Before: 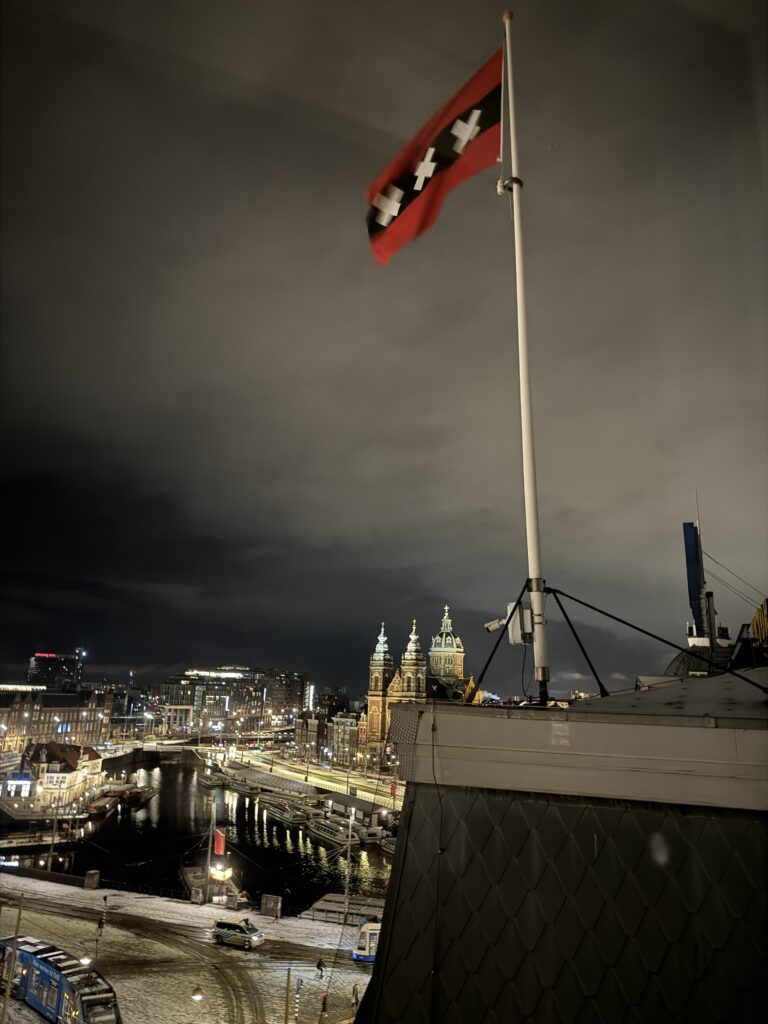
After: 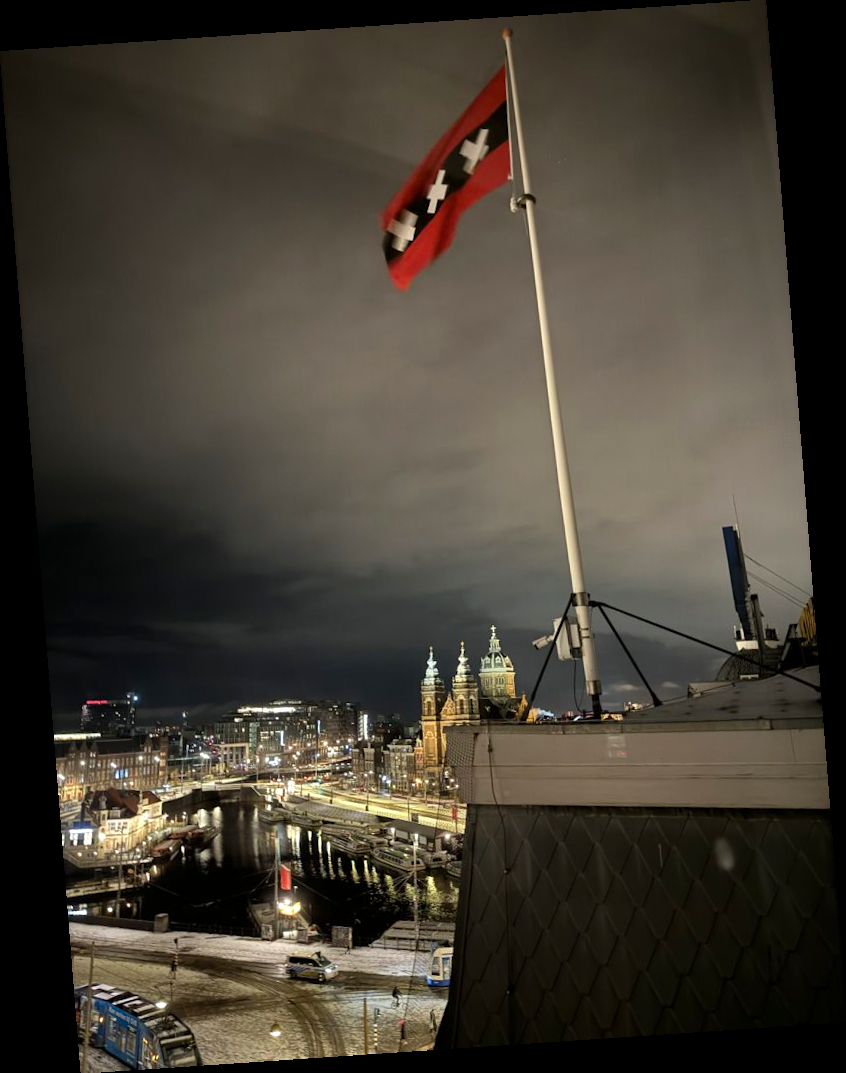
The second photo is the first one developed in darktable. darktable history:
rotate and perspective: rotation -4.2°, shear 0.006, automatic cropping off
exposure: exposure 0.236 EV, compensate highlight preservation false
